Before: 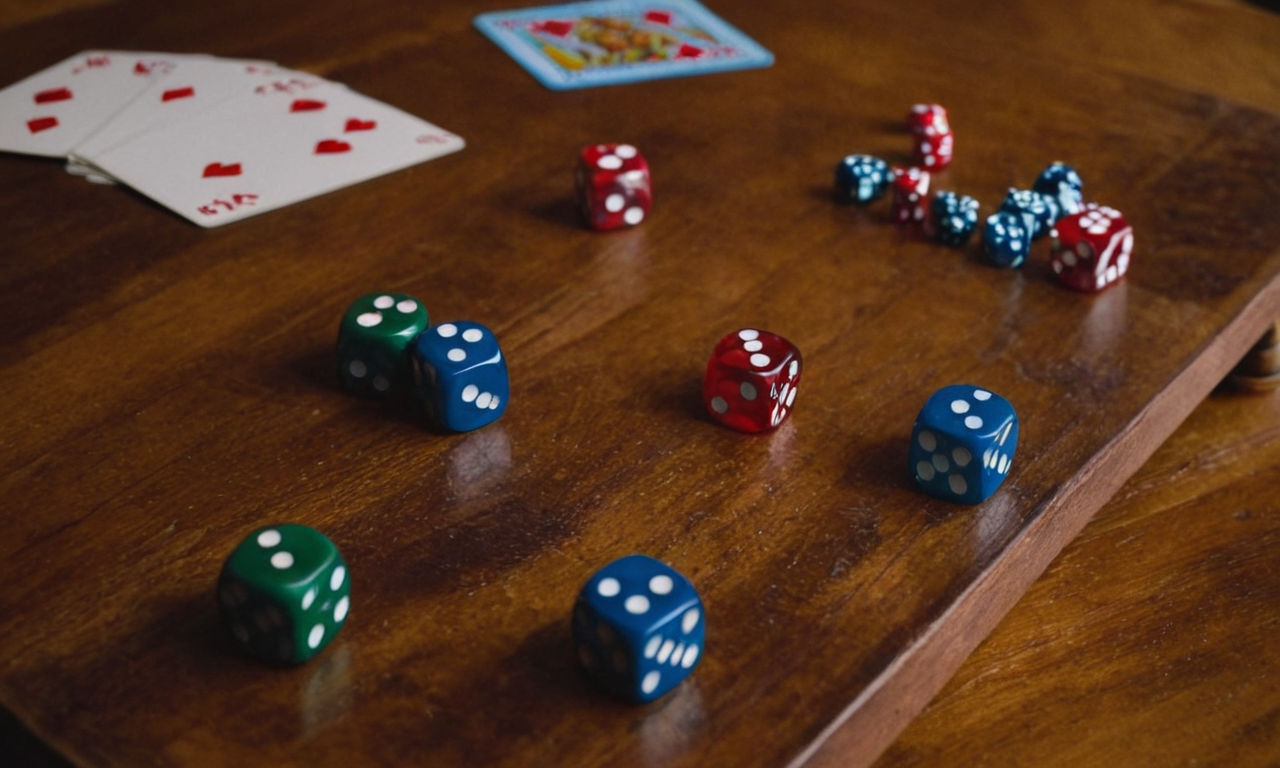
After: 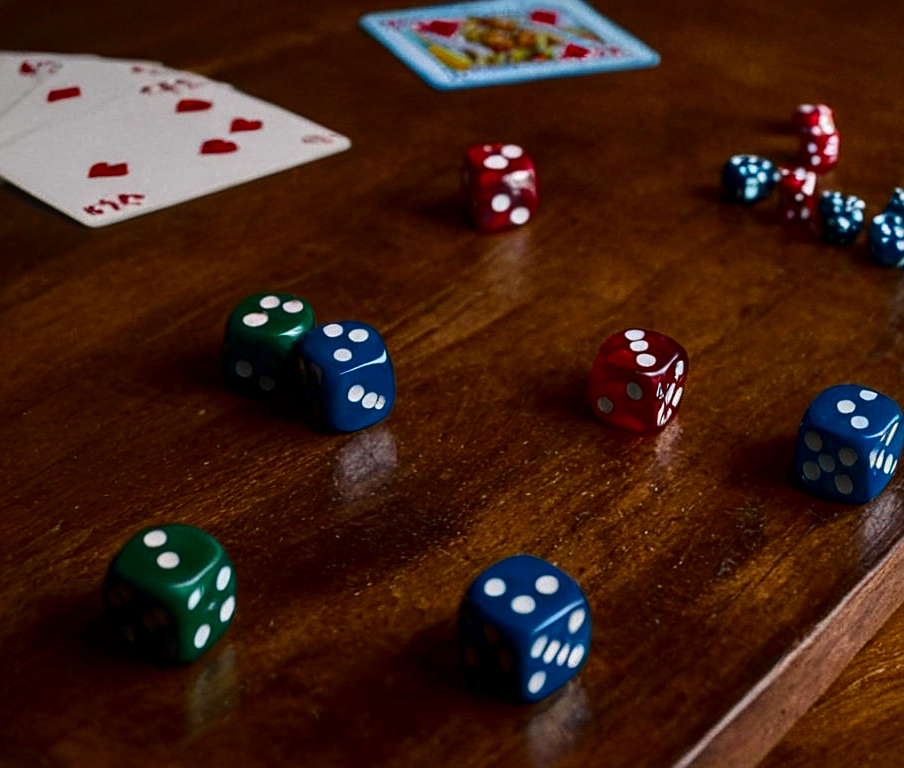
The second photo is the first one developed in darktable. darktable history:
crop and rotate: left 8.936%, right 20.368%
contrast brightness saturation: contrast 0.197, brightness -0.111, saturation 0.102
local contrast: detail 130%
sharpen: on, module defaults
